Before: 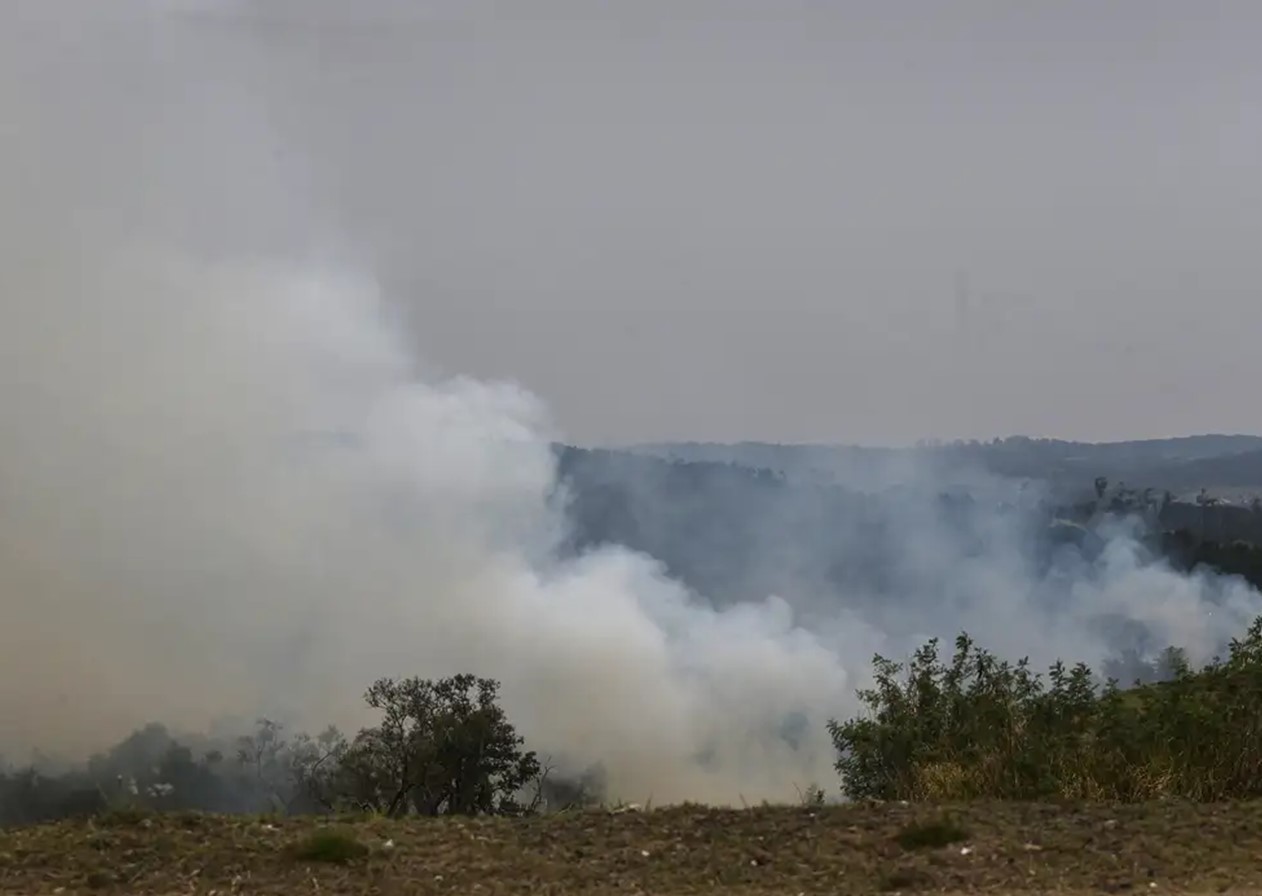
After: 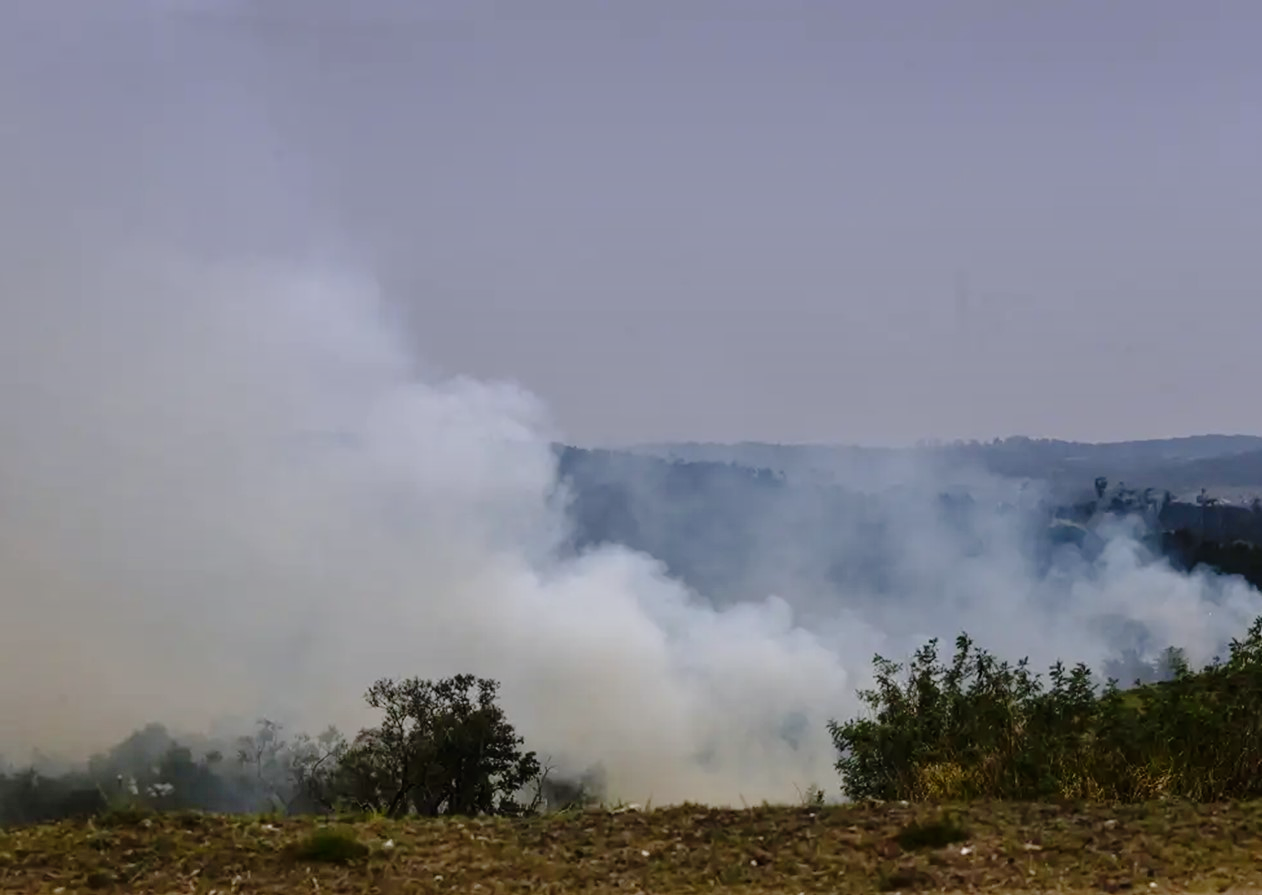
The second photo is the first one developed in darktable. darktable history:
graduated density: hue 238.83°, saturation 50%
crop: bottom 0.071%
tone curve: curves: ch0 [(0, 0) (0.003, 0.01) (0.011, 0.01) (0.025, 0.011) (0.044, 0.019) (0.069, 0.032) (0.1, 0.054) (0.136, 0.088) (0.177, 0.138) (0.224, 0.214) (0.277, 0.297) (0.335, 0.391) (0.399, 0.469) (0.468, 0.551) (0.543, 0.622) (0.623, 0.699) (0.709, 0.775) (0.801, 0.85) (0.898, 0.929) (1, 1)], preserve colors none
exposure: compensate highlight preservation false
